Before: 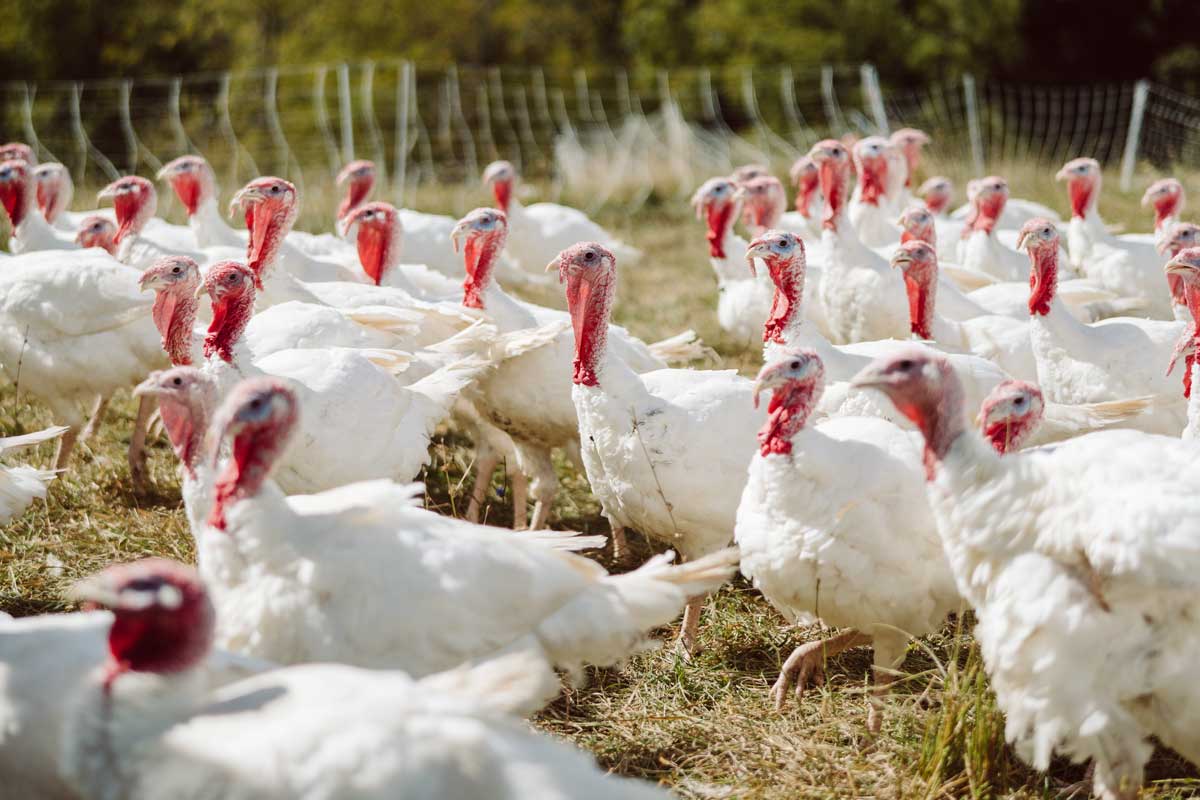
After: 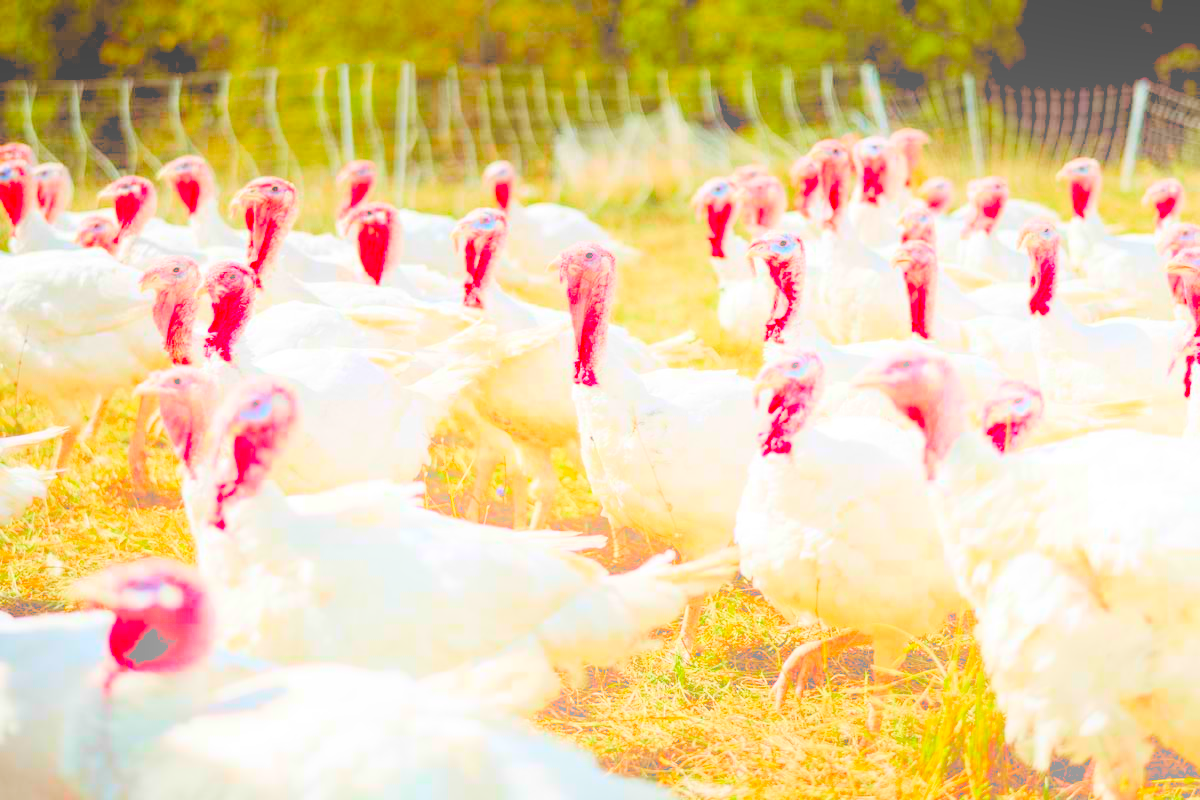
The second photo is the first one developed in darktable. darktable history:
color correction: saturation 1.8
levels: levels [0.072, 0.414, 0.976]
bloom: size 40%
